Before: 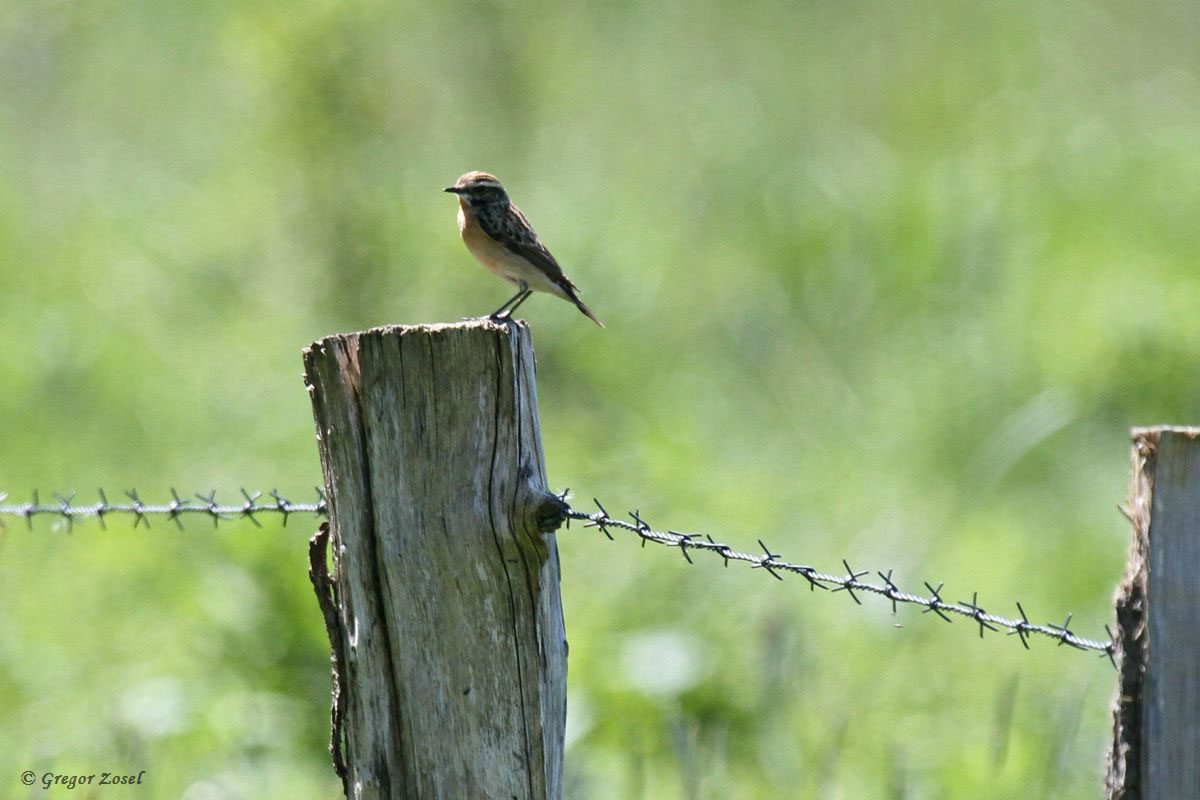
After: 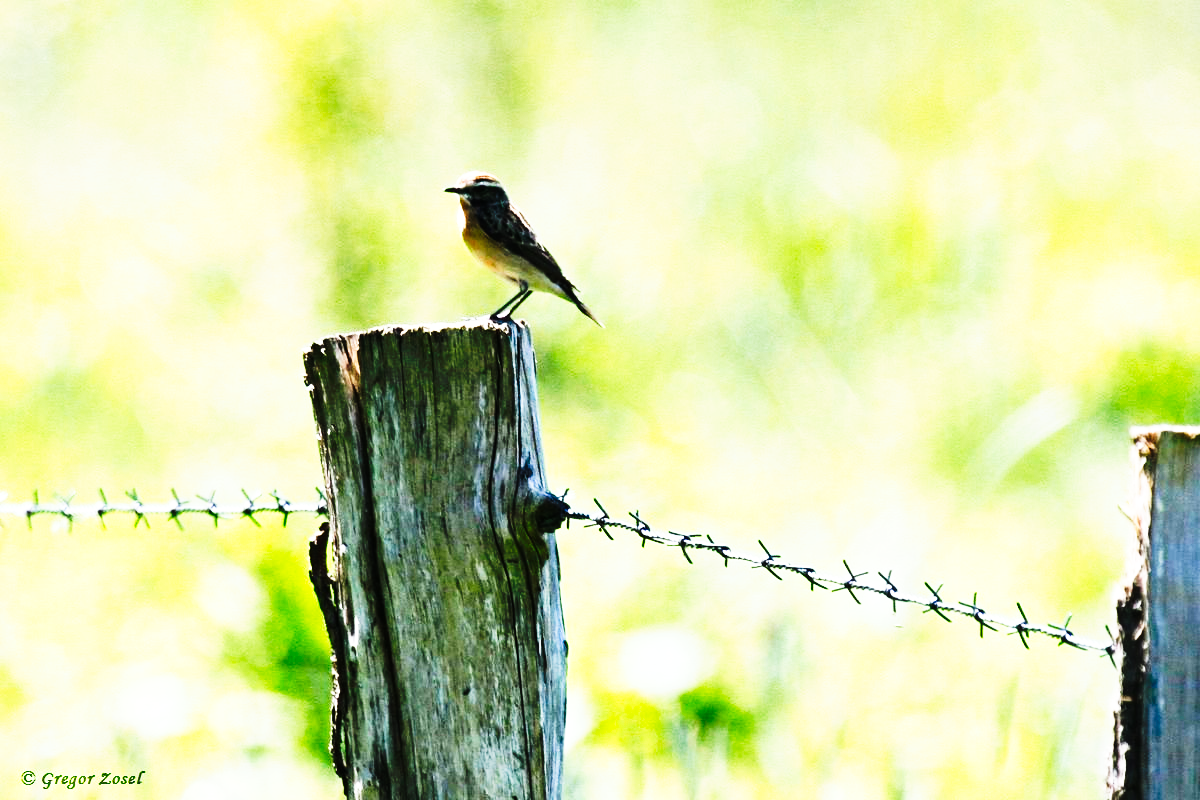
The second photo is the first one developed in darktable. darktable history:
exposure: exposure 0.574 EV, compensate highlight preservation false
tone curve: curves: ch0 [(0, 0) (0.003, 0.004) (0.011, 0.006) (0.025, 0.008) (0.044, 0.012) (0.069, 0.017) (0.1, 0.021) (0.136, 0.029) (0.177, 0.043) (0.224, 0.062) (0.277, 0.108) (0.335, 0.166) (0.399, 0.301) (0.468, 0.467) (0.543, 0.64) (0.623, 0.803) (0.709, 0.908) (0.801, 0.969) (0.898, 0.988) (1, 1)], preserve colors none
